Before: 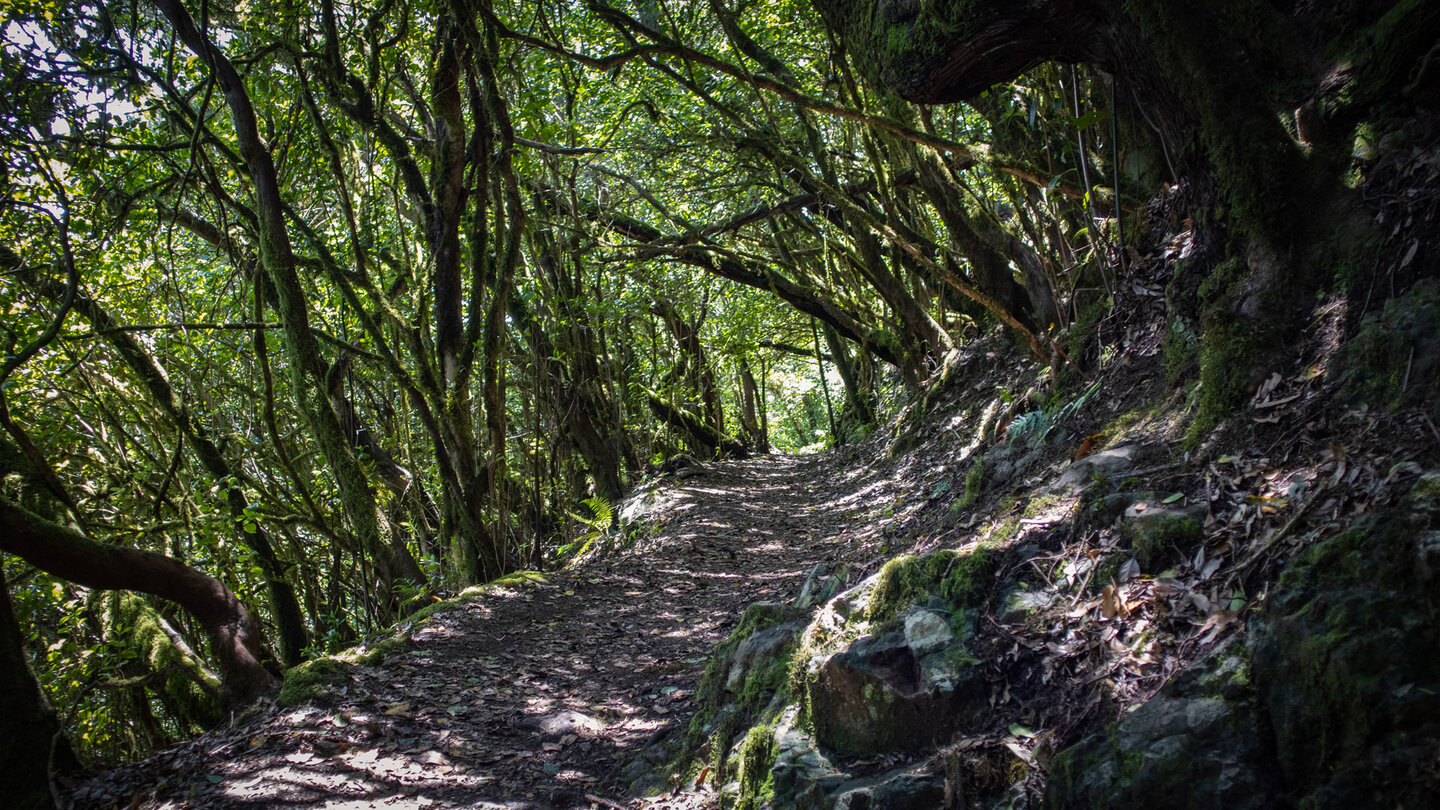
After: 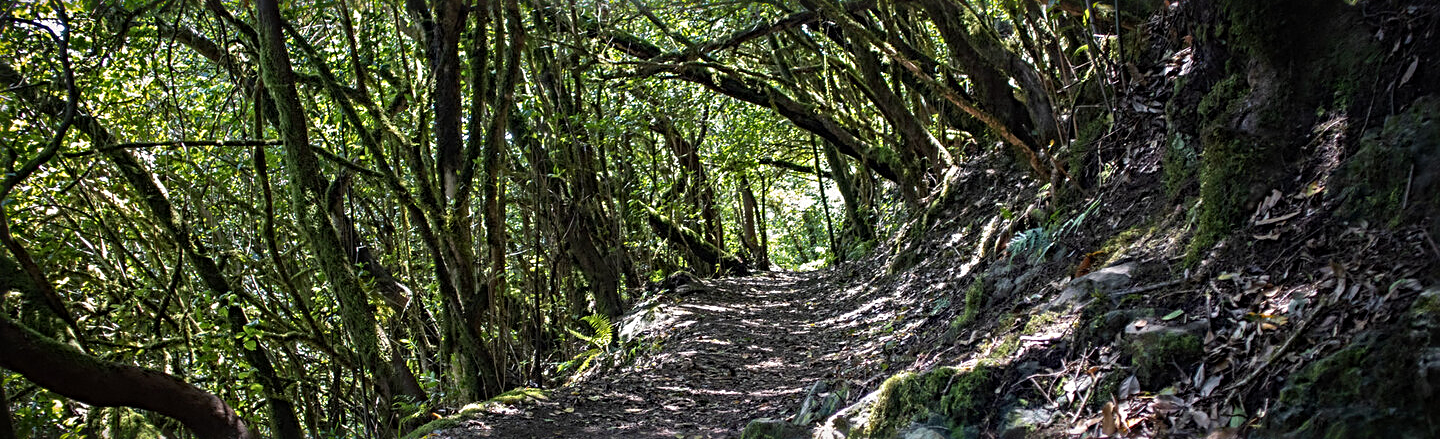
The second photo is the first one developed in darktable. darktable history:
sharpen: radius 3.952
crop and rotate: top 22.619%, bottom 23.155%
